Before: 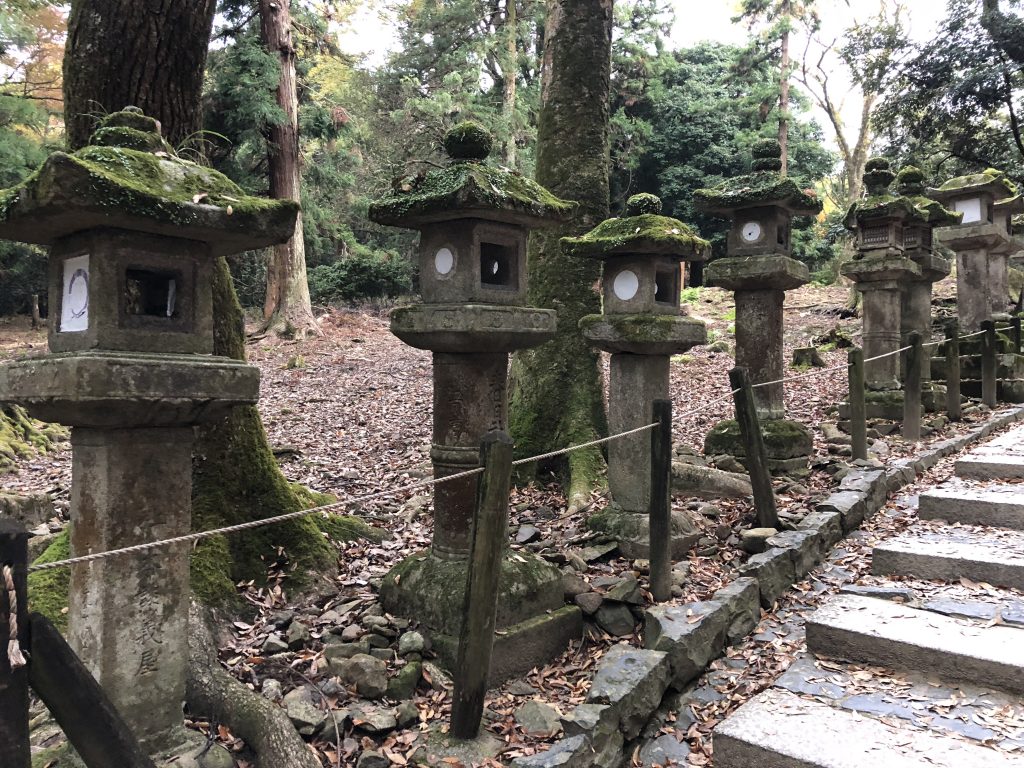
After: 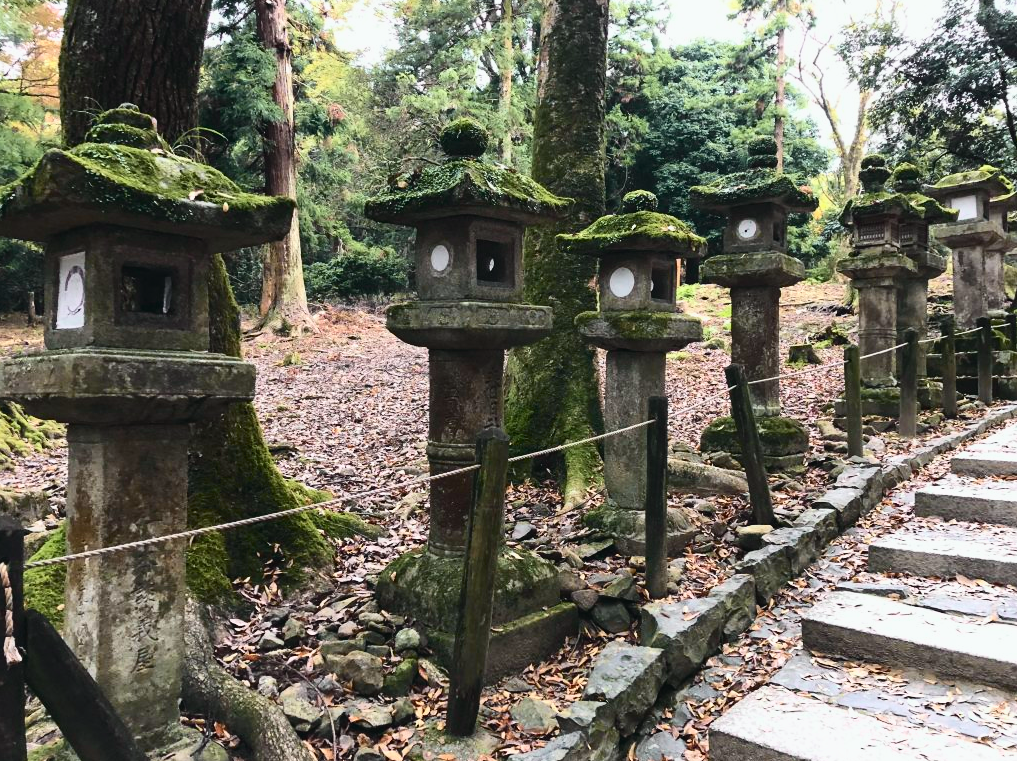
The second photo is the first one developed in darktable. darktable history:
crop: left 0.434%, top 0.485%, right 0.244%, bottom 0.386%
tone curve: curves: ch0 [(0, 0.028) (0.037, 0.05) (0.123, 0.108) (0.19, 0.164) (0.269, 0.247) (0.475, 0.533) (0.595, 0.695) (0.718, 0.823) (0.855, 0.913) (1, 0.982)]; ch1 [(0, 0) (0.243, 0.245) (0.427, 0.41) (0.493, 0.481) (0.505, 0.502) (0.536, 0.545) (0.56, 0.582) (0.611, 0.644) (0.769, 0.807) (1, 1)]; ch2 [(0, 0) (0.249, 0.216) (0.349, 0.321) (0.424, 0.442) (0.476, 0.483) (0.498, 0.499) (0.517, 0.519) (0.532, 0.55) (0.569, 0.608) (0.614, 0.661) (0.706, 0.75) (0.808, 0.809) (0.991, 0.968)], color space Lab, independent channels, preserve colors none
